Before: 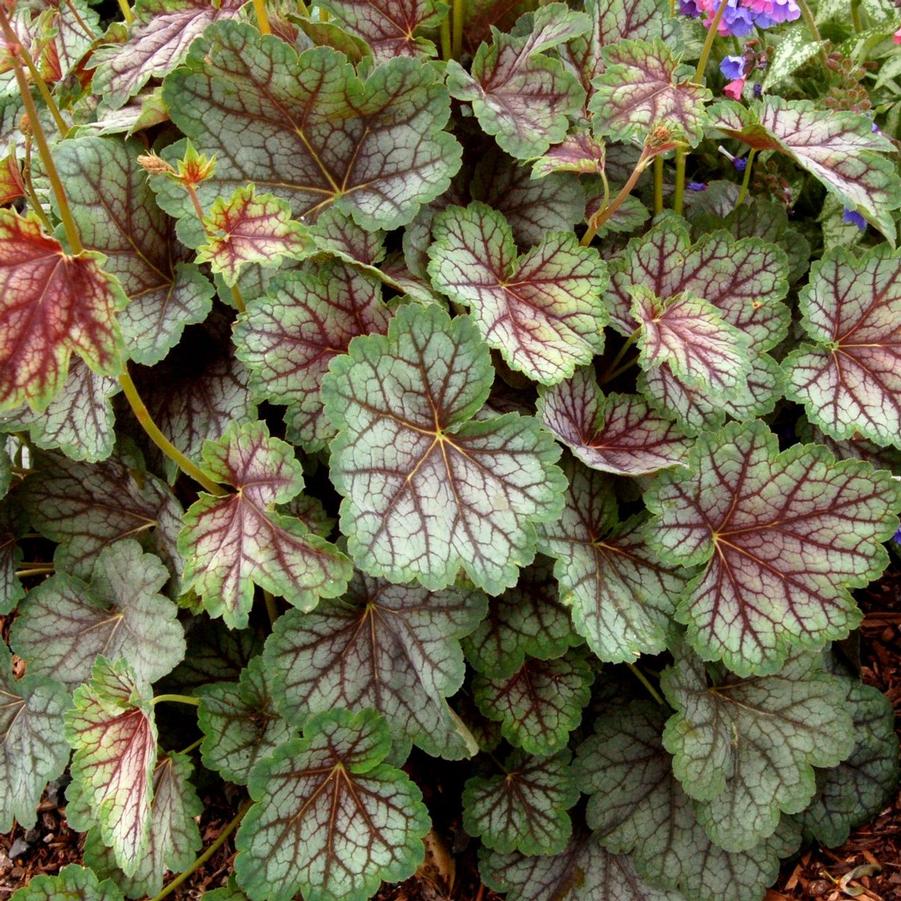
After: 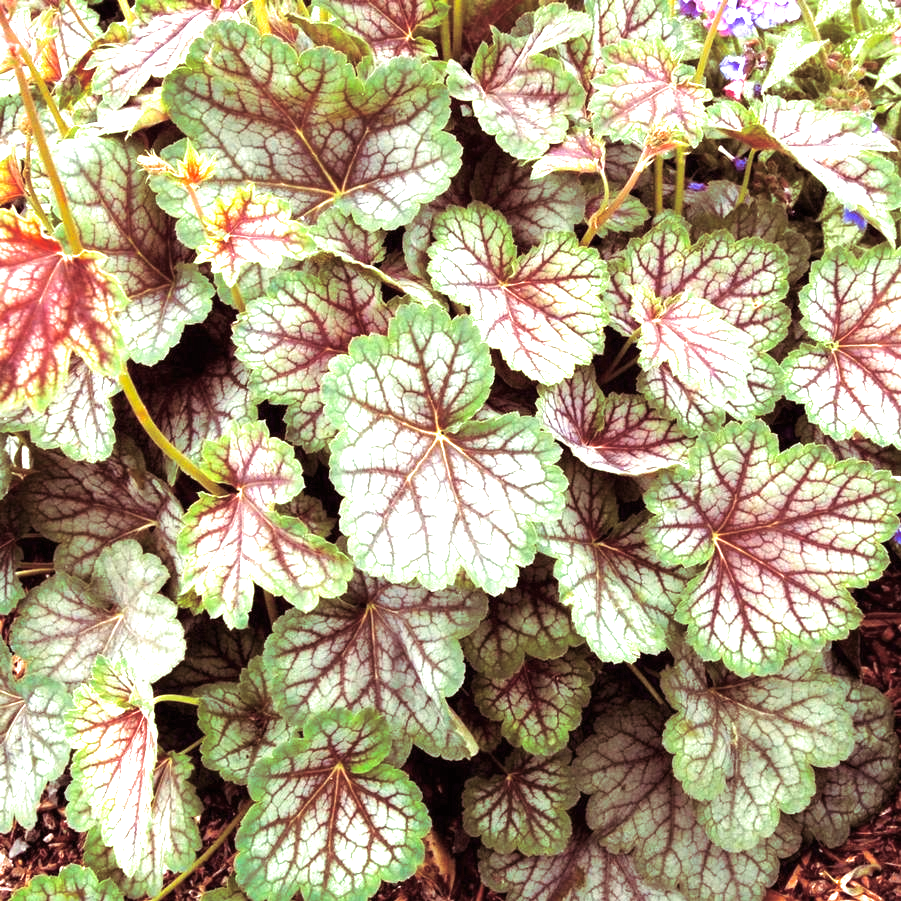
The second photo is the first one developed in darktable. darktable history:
split-toning: on, module defaults
exposure: black level correction 0, exposure 1.5 EV, compensate highlight preservation false
